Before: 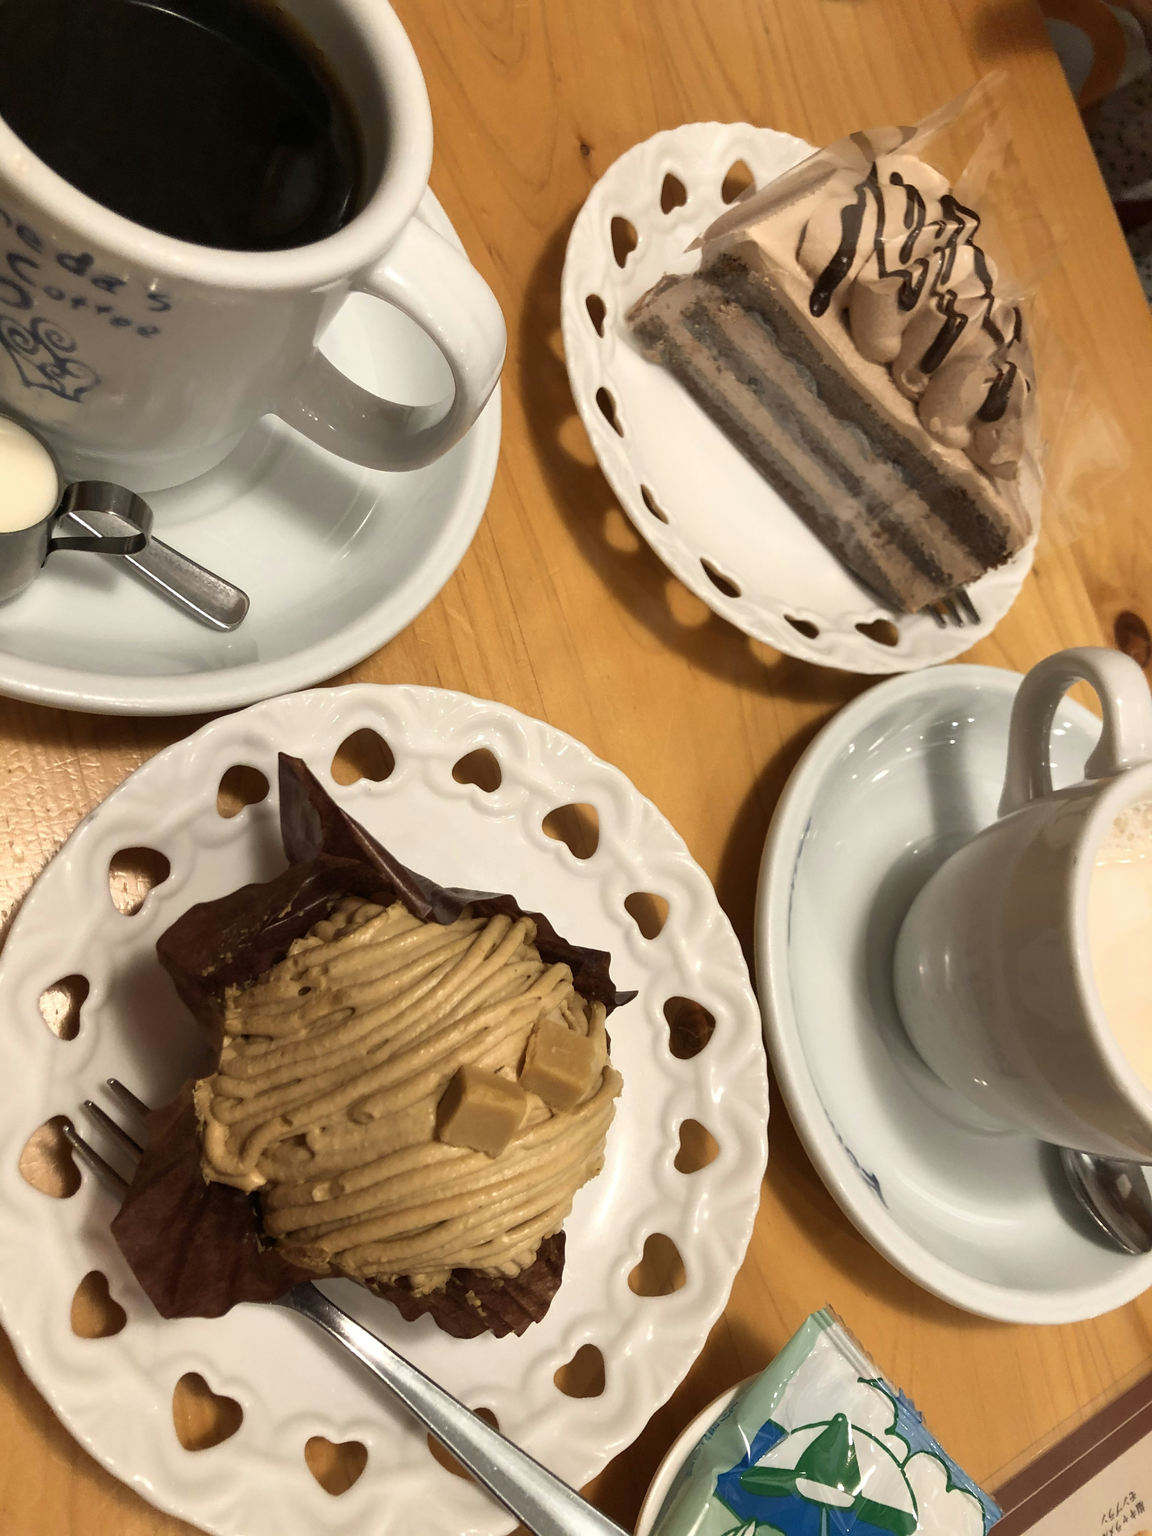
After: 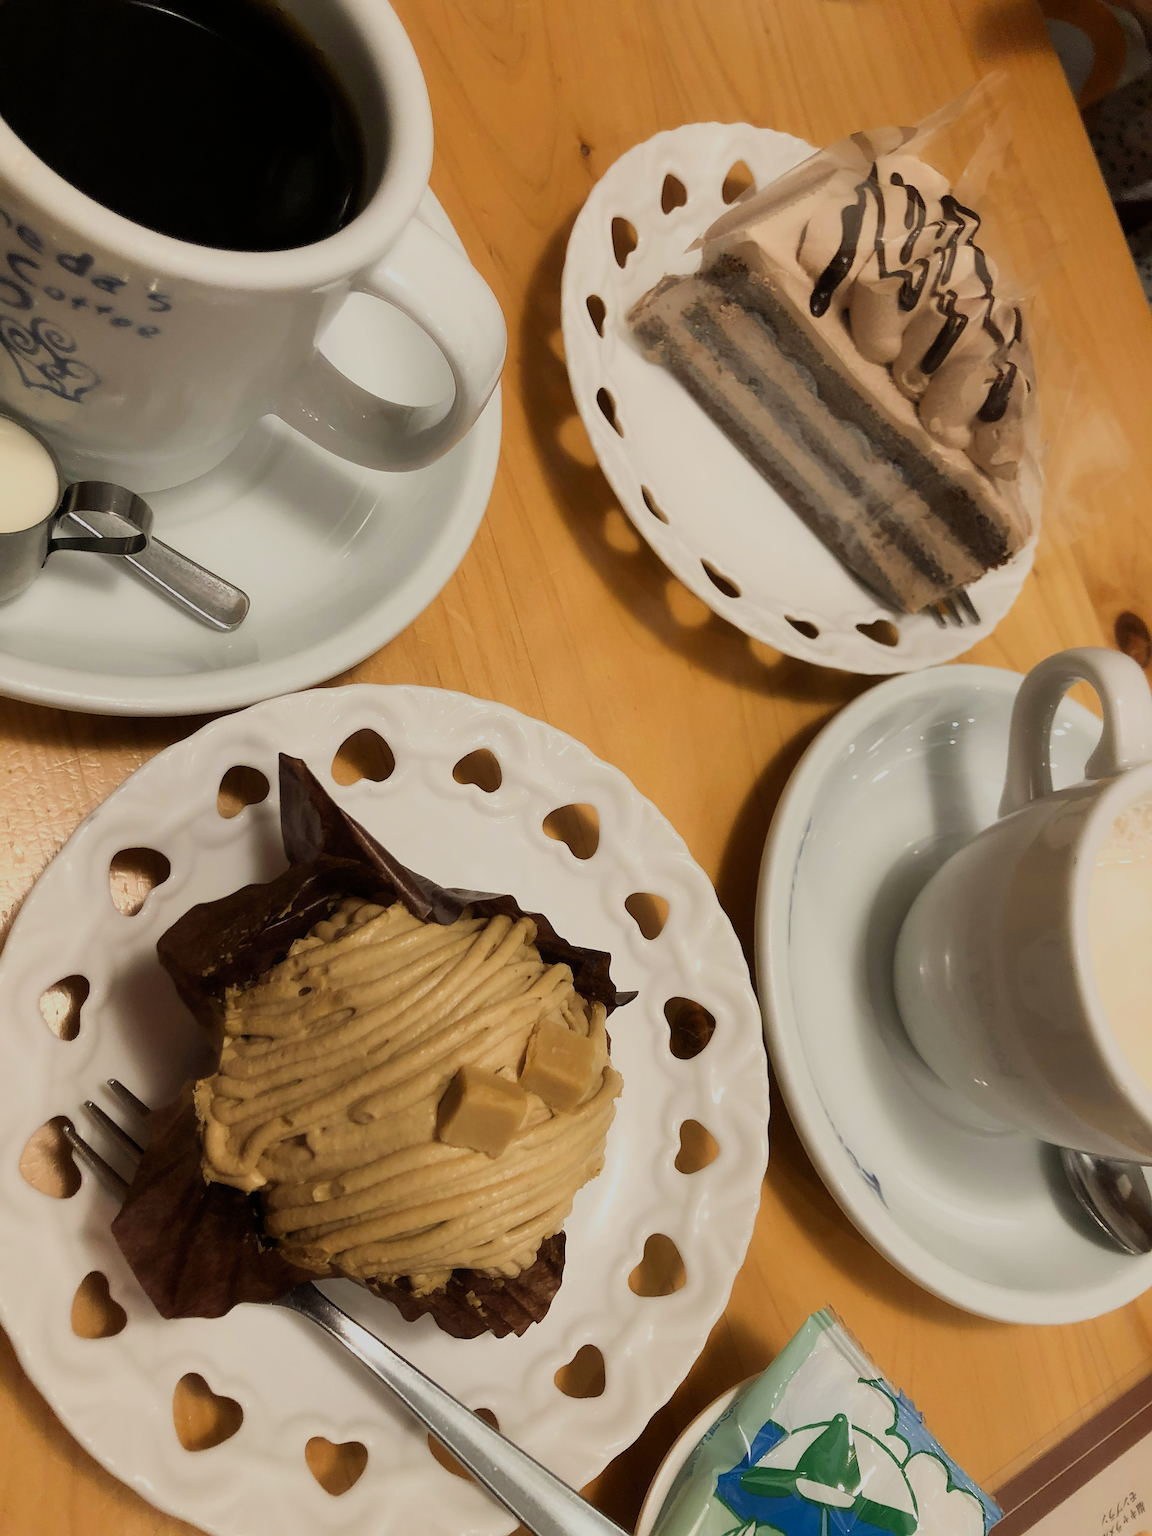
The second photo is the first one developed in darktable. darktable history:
filmic rgb: black relative exposure -7.65 EV, white relative exposure 4.56 EV, threshold 2.98 EV, hardness 3.61, enable highlight reconstruction true
sharpen: on, module defaults
contrast brightness saturation: saturation 0.123
contrast equalizer: octaves 7, y [[0.5, 0.486, 0.447, 0.446, 0.489, 0.5], [0.5 ×6], [0.5 ×6], [0 ×6], [0 ×6]]
